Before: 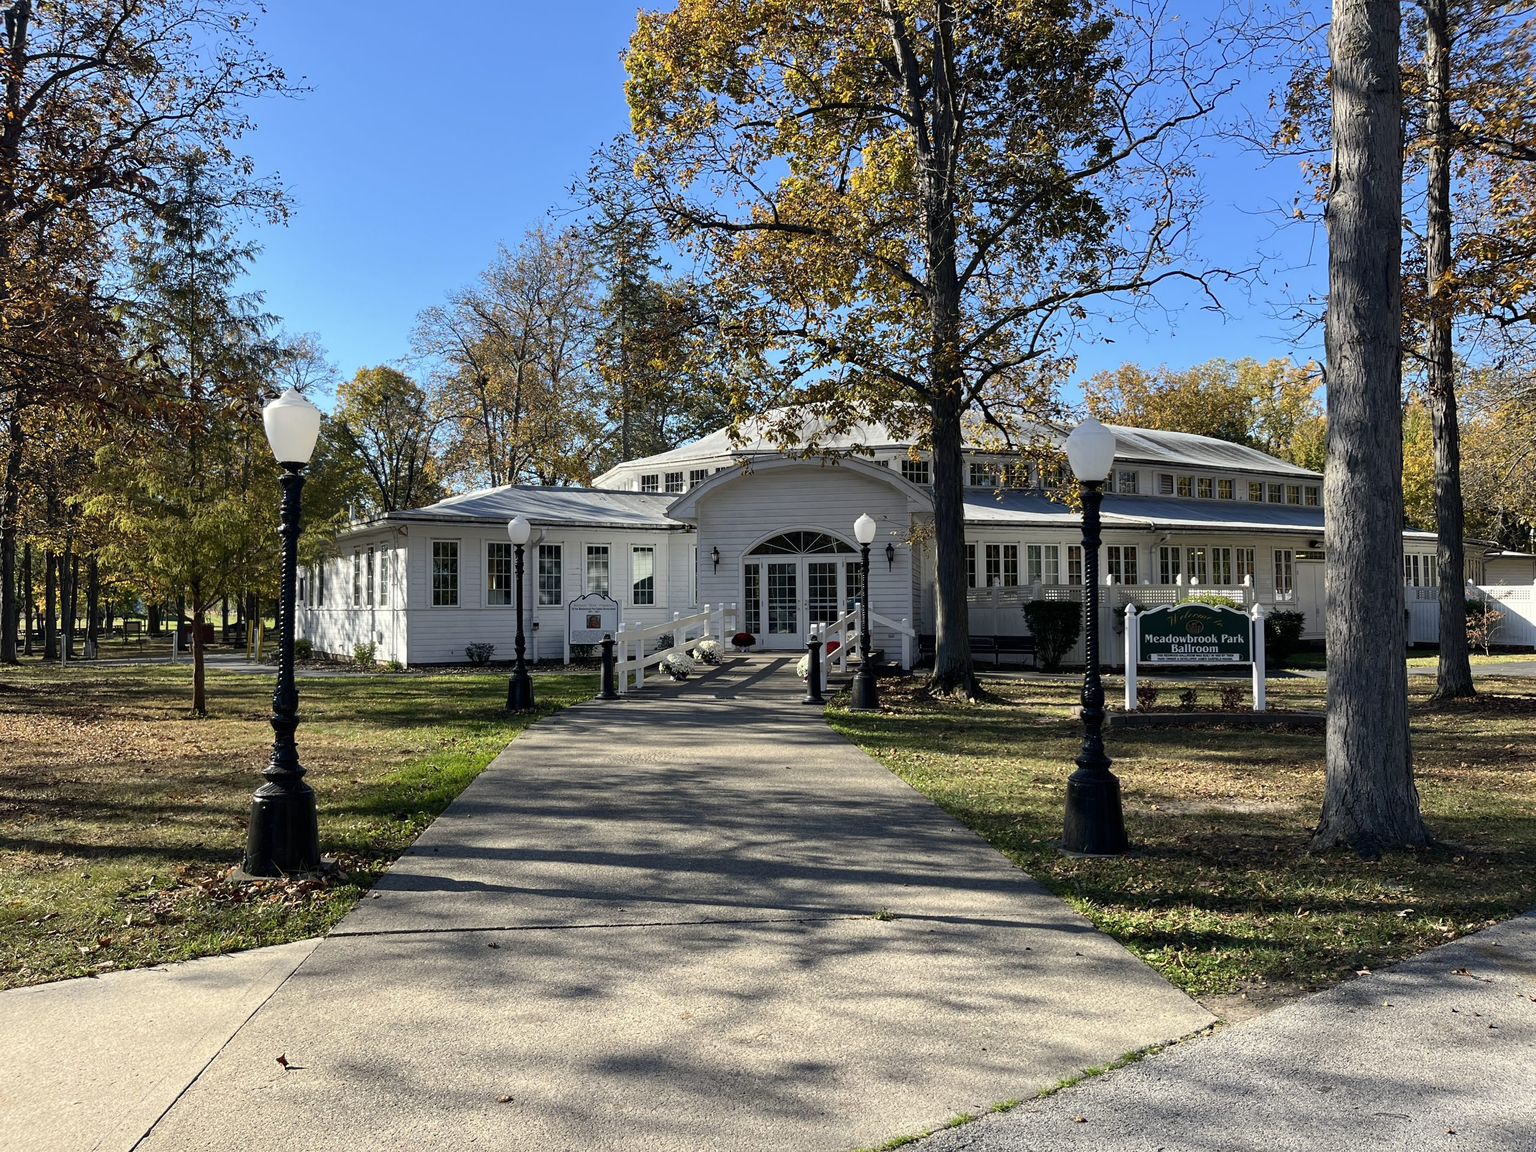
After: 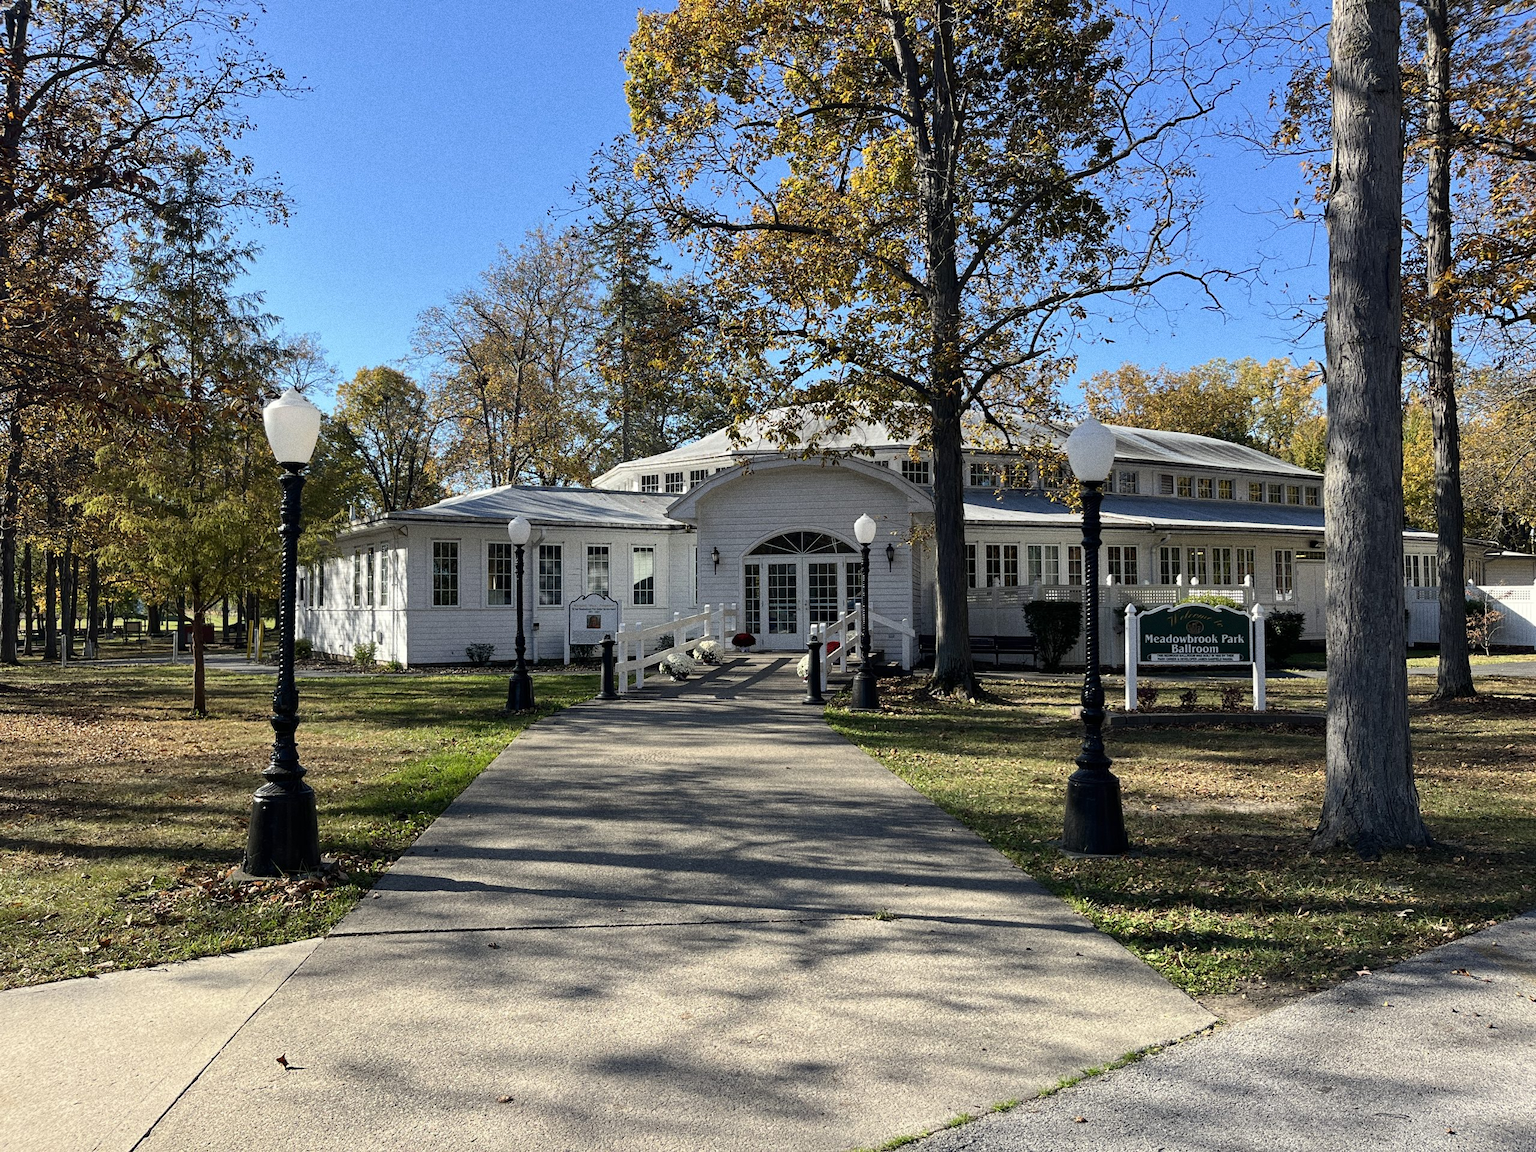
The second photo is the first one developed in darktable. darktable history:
grain: coarseness 0.09 ISO, strength 40%
